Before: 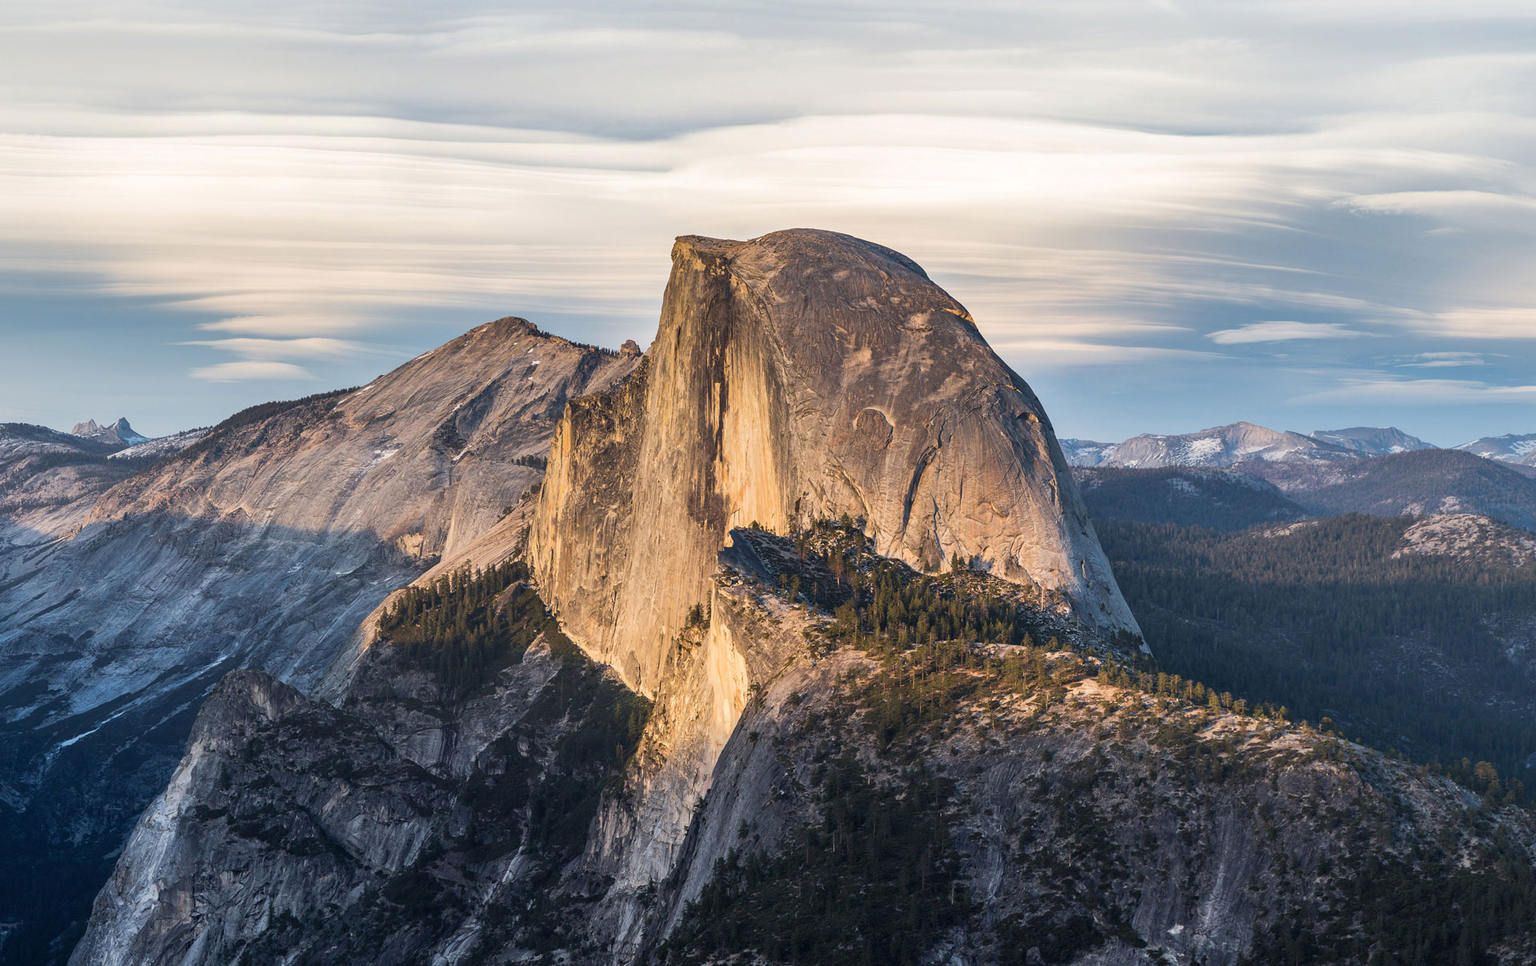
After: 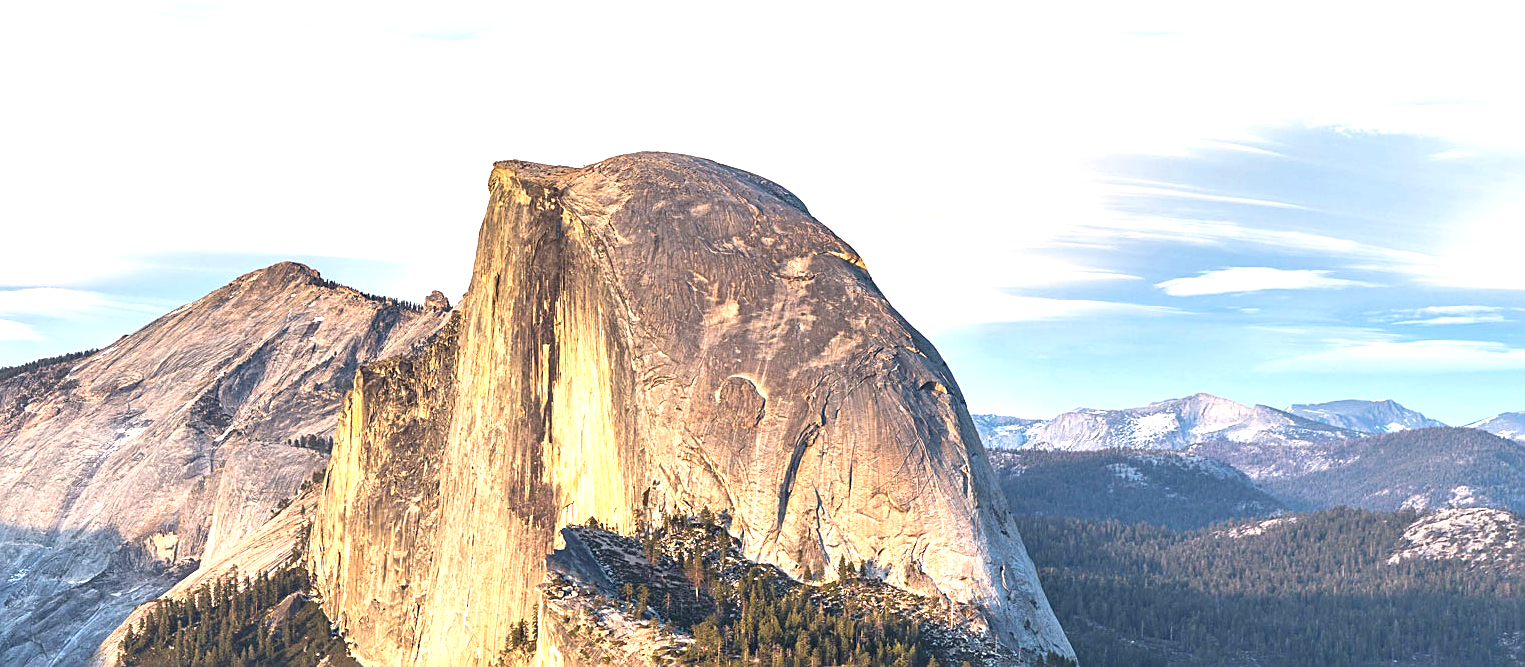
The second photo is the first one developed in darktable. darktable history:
sharpen: on, module defaults
exposure: black level correction 0, exposure 1.174 EV, compensate highlight preservation false
crop: left 18.303%, top 11.124%, right 2.25%, bottom 33.56%
